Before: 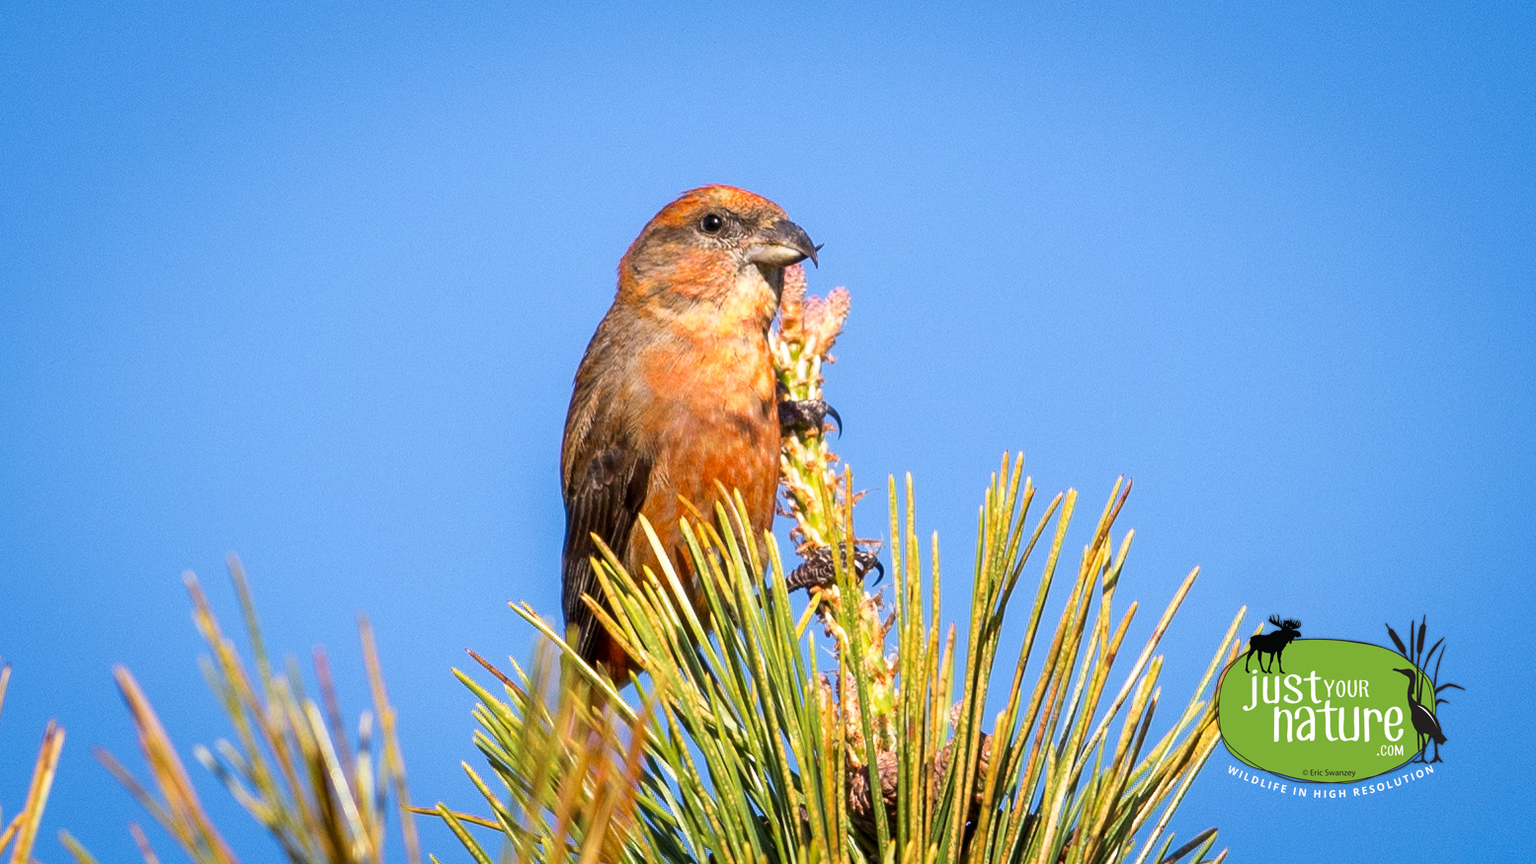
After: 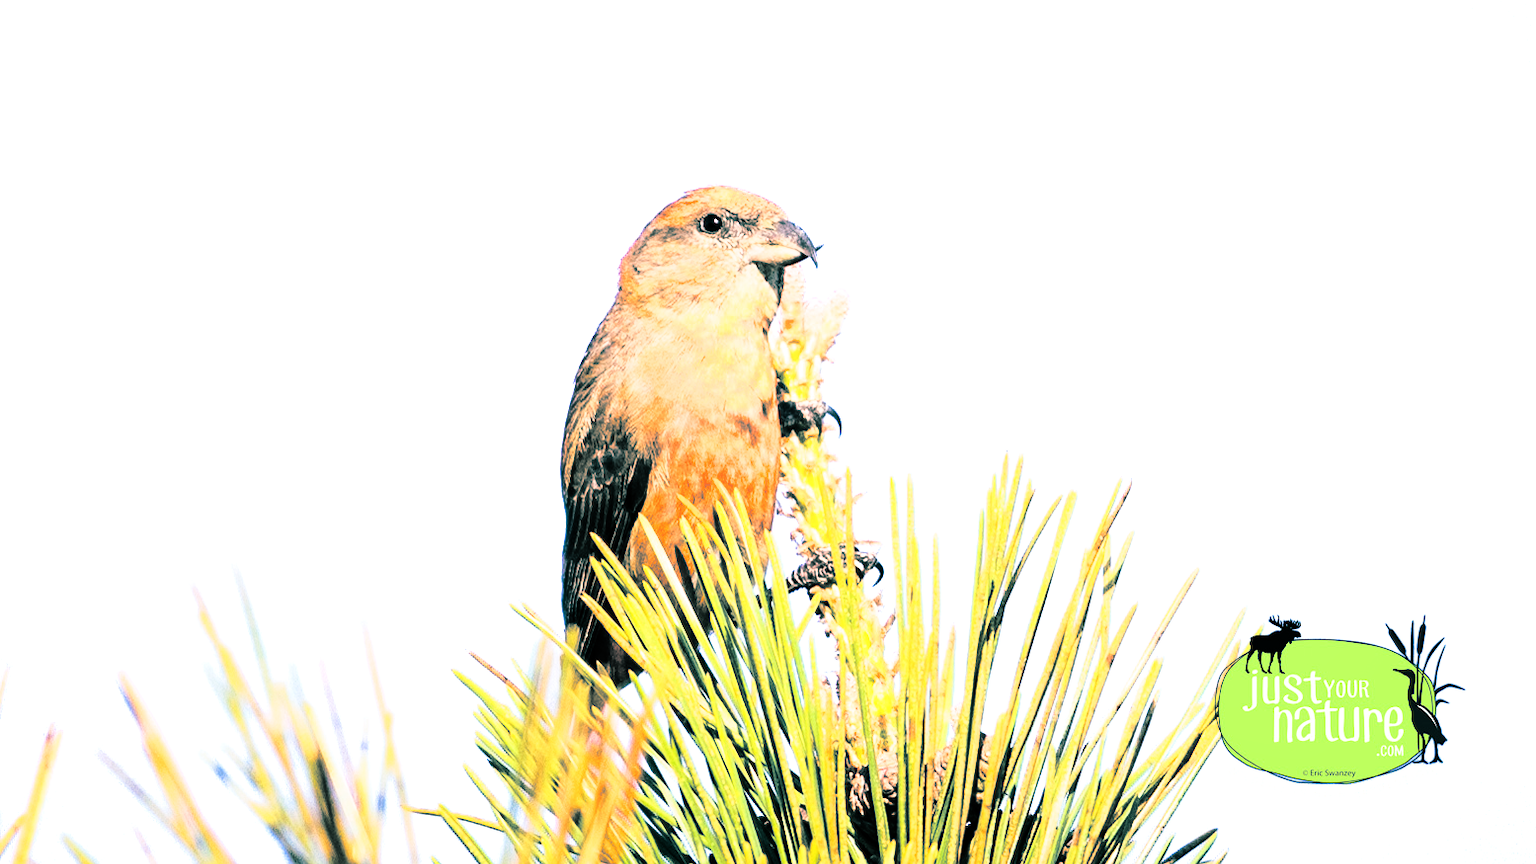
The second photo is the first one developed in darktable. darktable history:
rgb curve: curves: ch0 [(0, 0) (0.21, 0.15) (0.24, 0.21) (0.5, 0.75) (0.75, 0.96) (0.89, 0.99) (1, 1)]; ch1 [(0, 0.02) (0.21, 0.13) (0.25, 0.2) (0.5, 0.67) (0.75, 0.9) (0.89, 0.97) (1, 1)]; ch2 [(0, 0.02) (0.21, 0.13) (0.25, 0.2) (0.5, 0.67) (0.75, 0.9) (0.89, 0.97) (1, 1)], compensate middle gray true
split-toning: shadows › hue 186.43°, highlights › hue 49.29°, compress 30.29%
shadows and highlights: shadows -70, highlights 35, soften with gaussian
